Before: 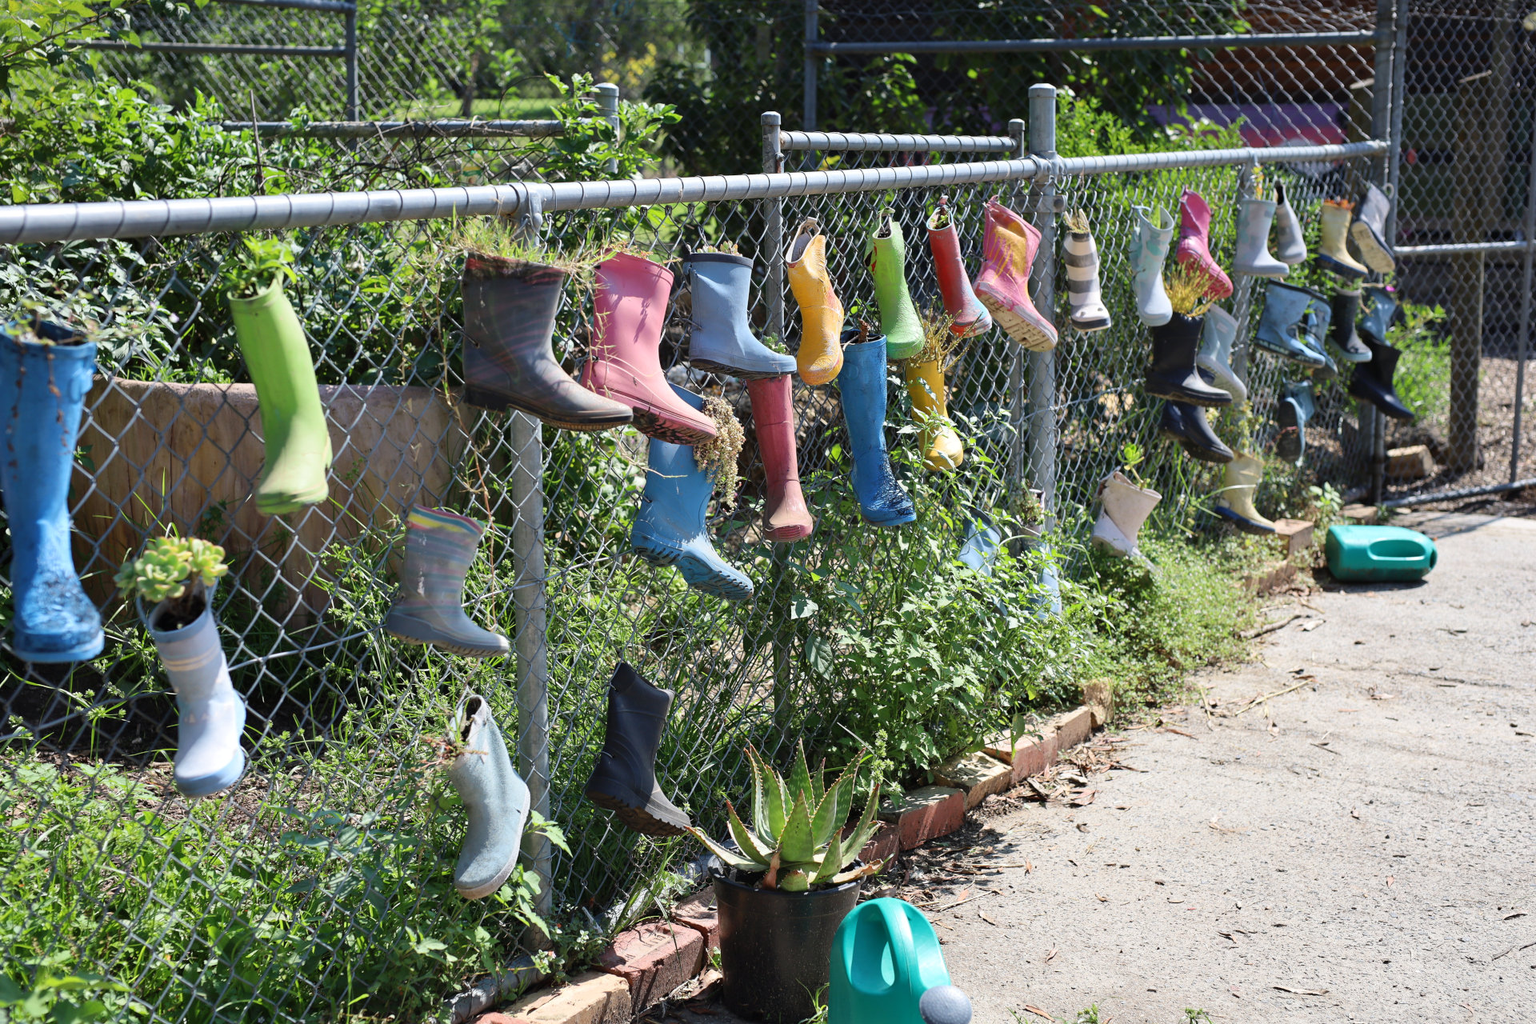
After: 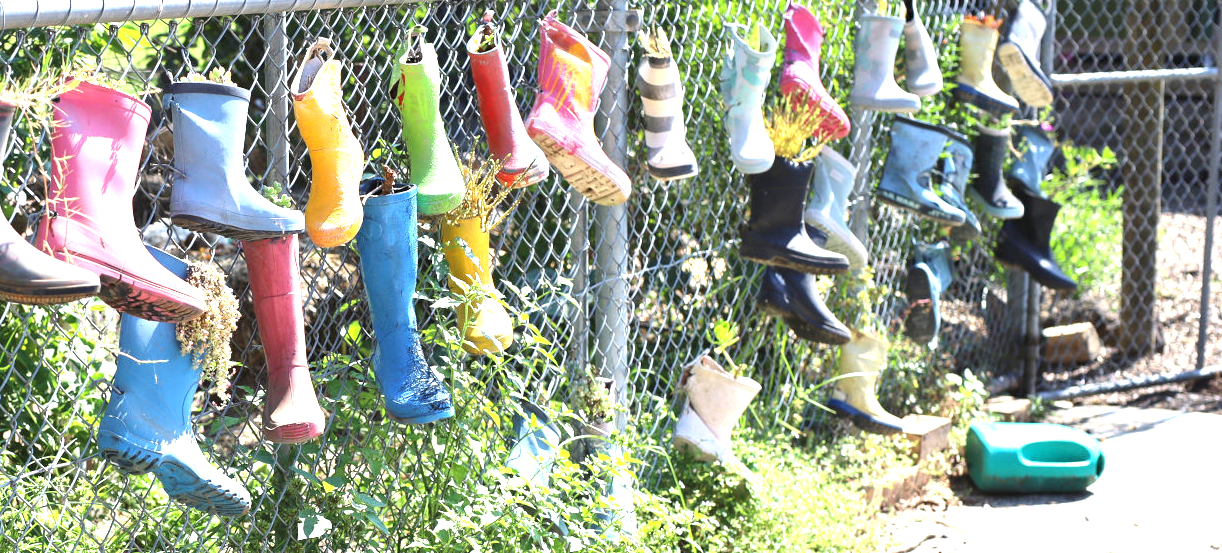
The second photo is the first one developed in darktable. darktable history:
exposure: black level correction 0, exposure 1.4 EV, compensate highlight preservation false
crop: left 36.005%, top 18.293%, right 0.31%, bottom 38.444%
